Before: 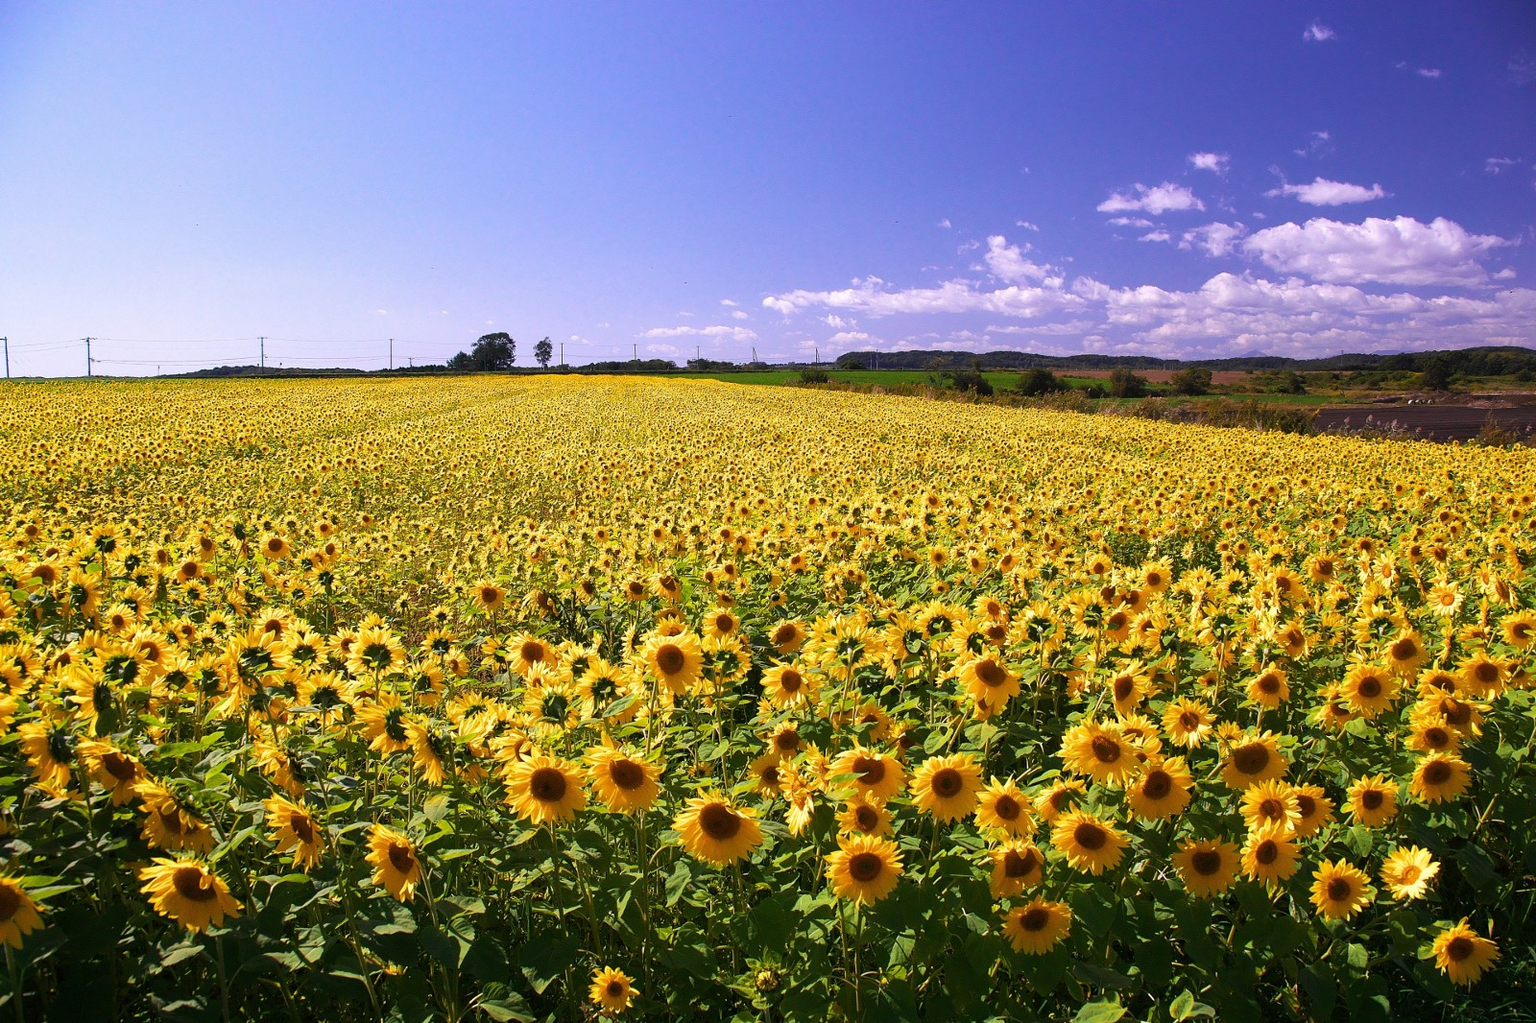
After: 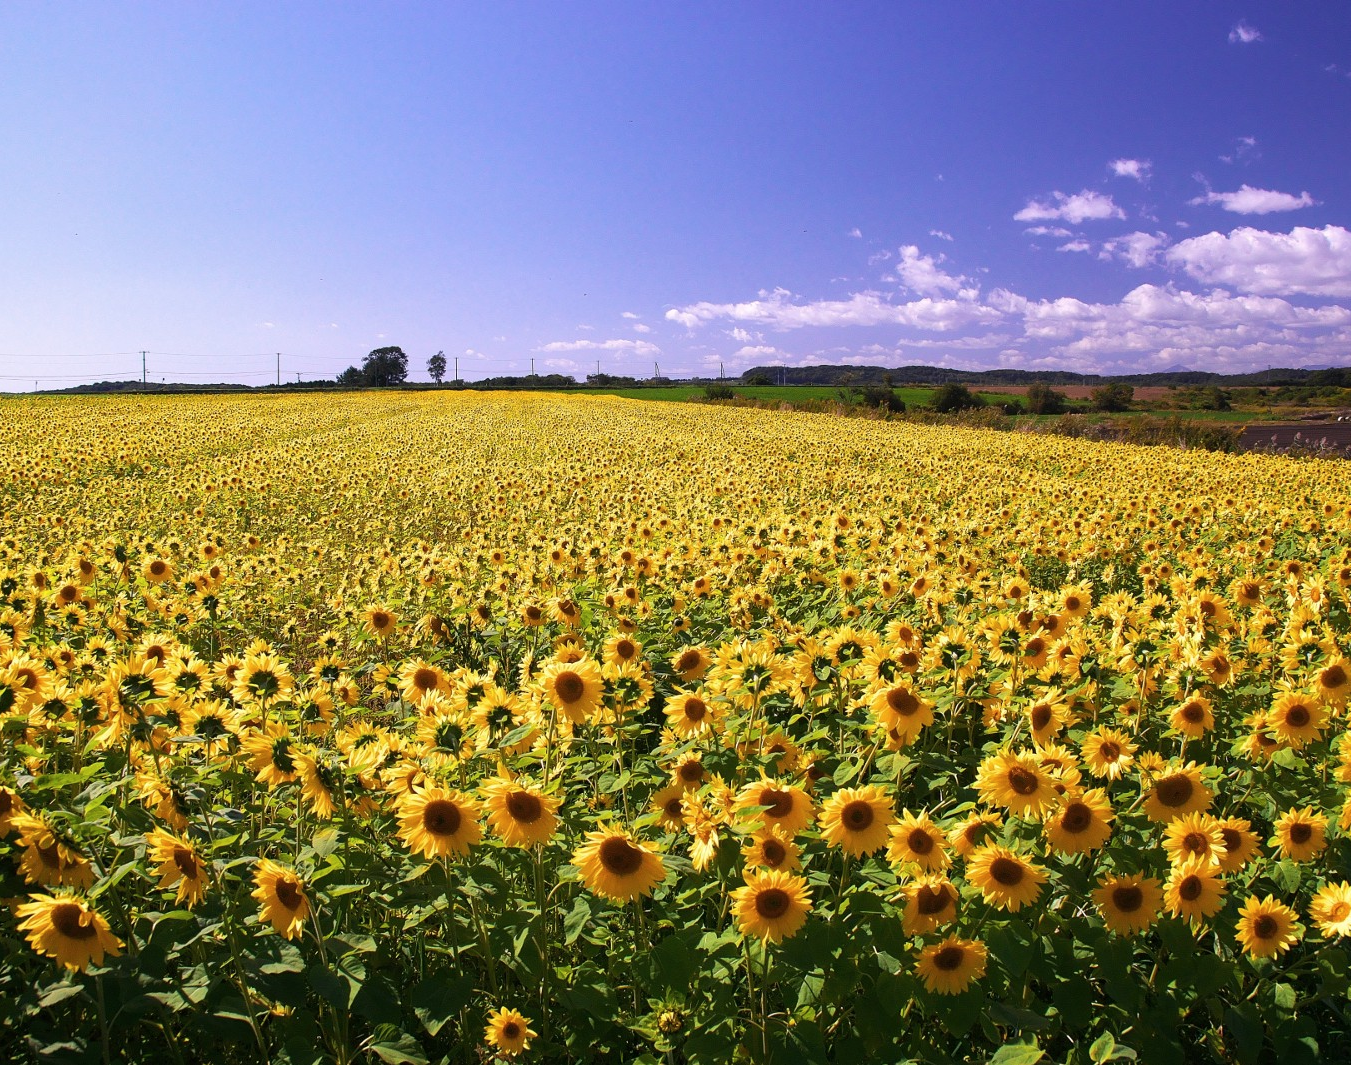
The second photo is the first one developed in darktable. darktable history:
contrast brightness saturation: saturation -0.033
crop: left 8.075%, right 7.468%
